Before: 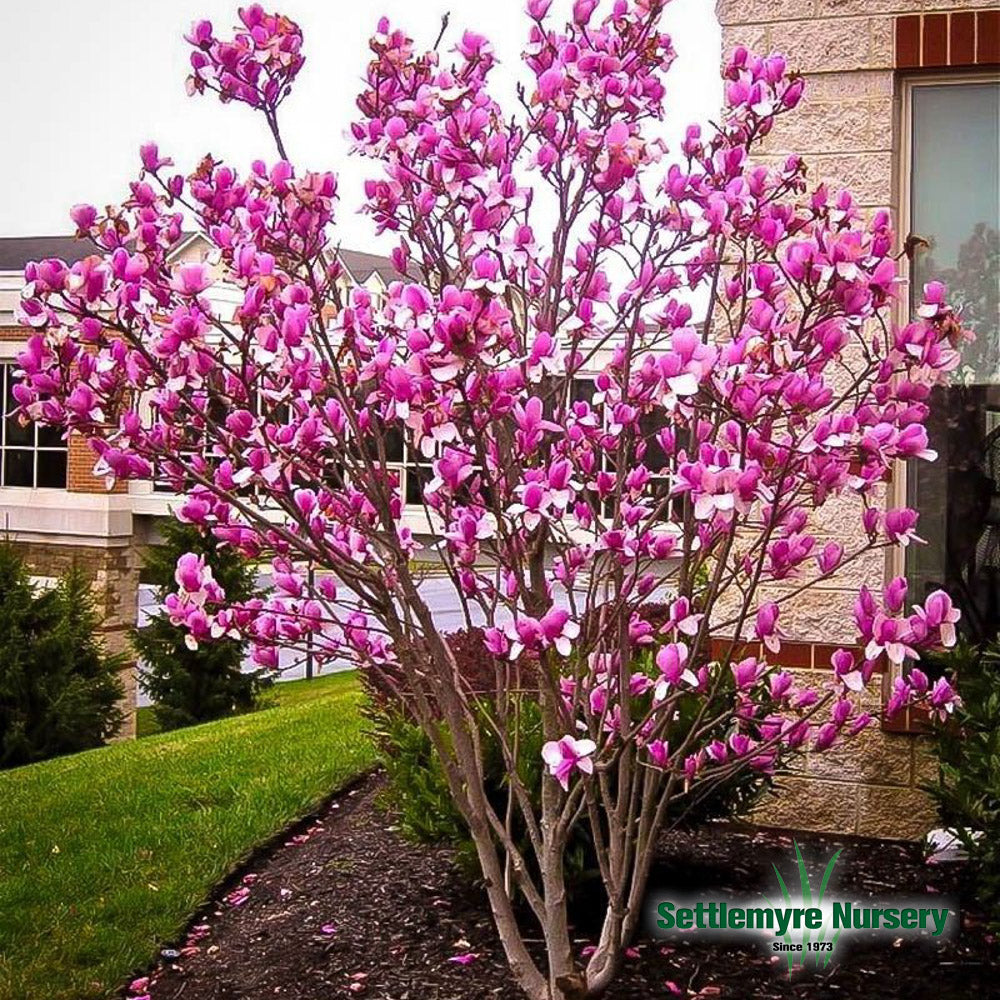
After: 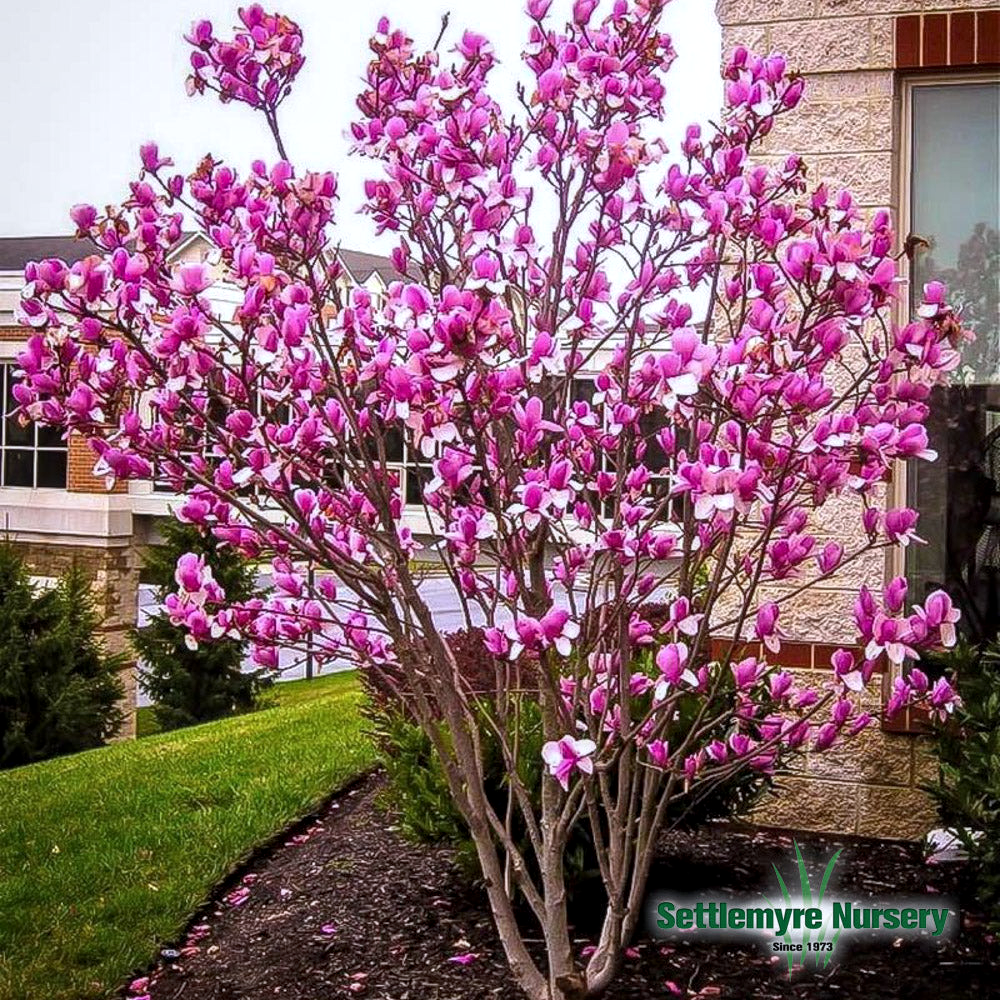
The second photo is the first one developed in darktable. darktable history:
local contrast: on, module defaults
white balance: red 0.983, blue 1.036
